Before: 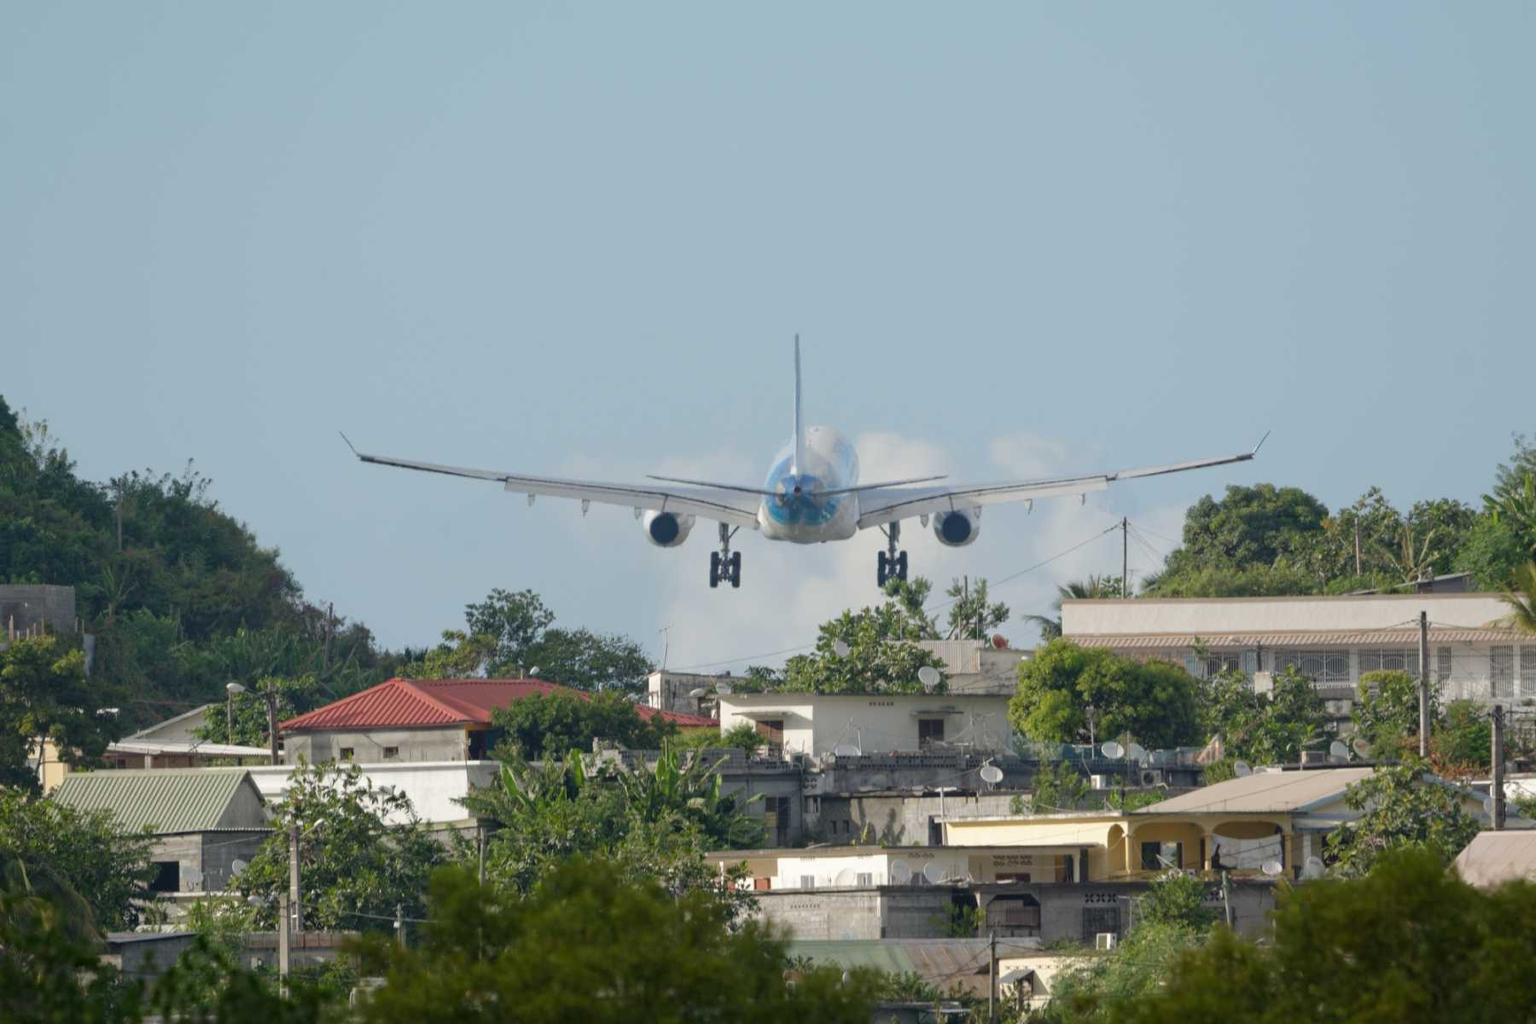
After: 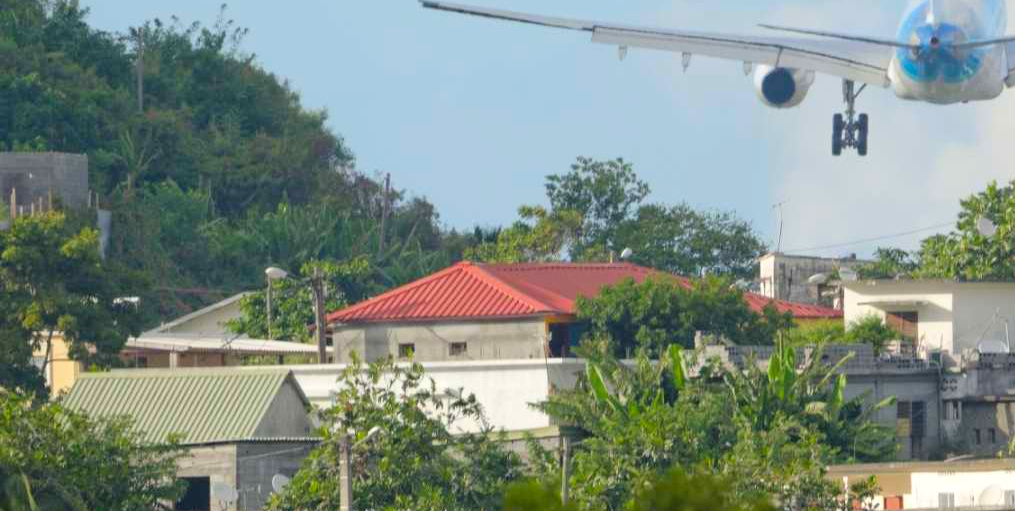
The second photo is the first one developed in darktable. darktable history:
crop: top 44.483%, right 43.593%, bottom 12.892%
contrast brightness saturation: contrast 0.07, brightness 0.18, saturation 0.4
color balance rgb: perceptual saturation grading › global saturation 3.7%, global vibrance 5.56%, contrast 3.24%
